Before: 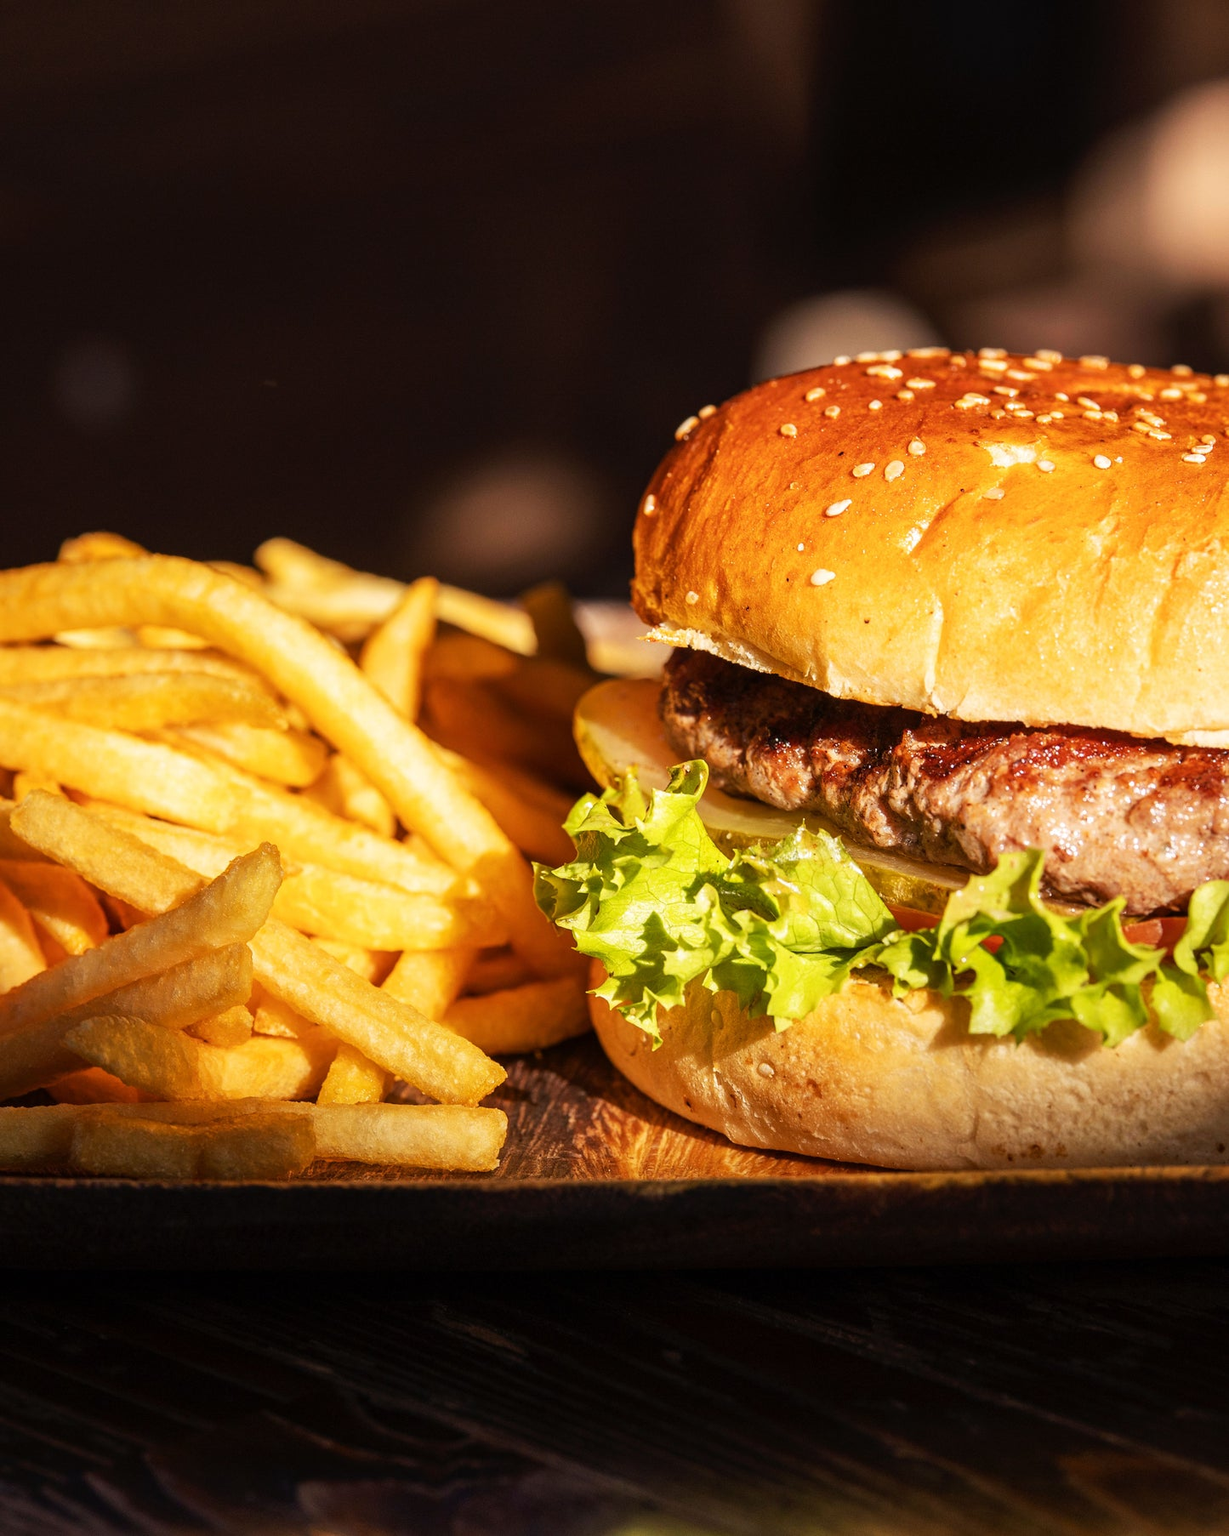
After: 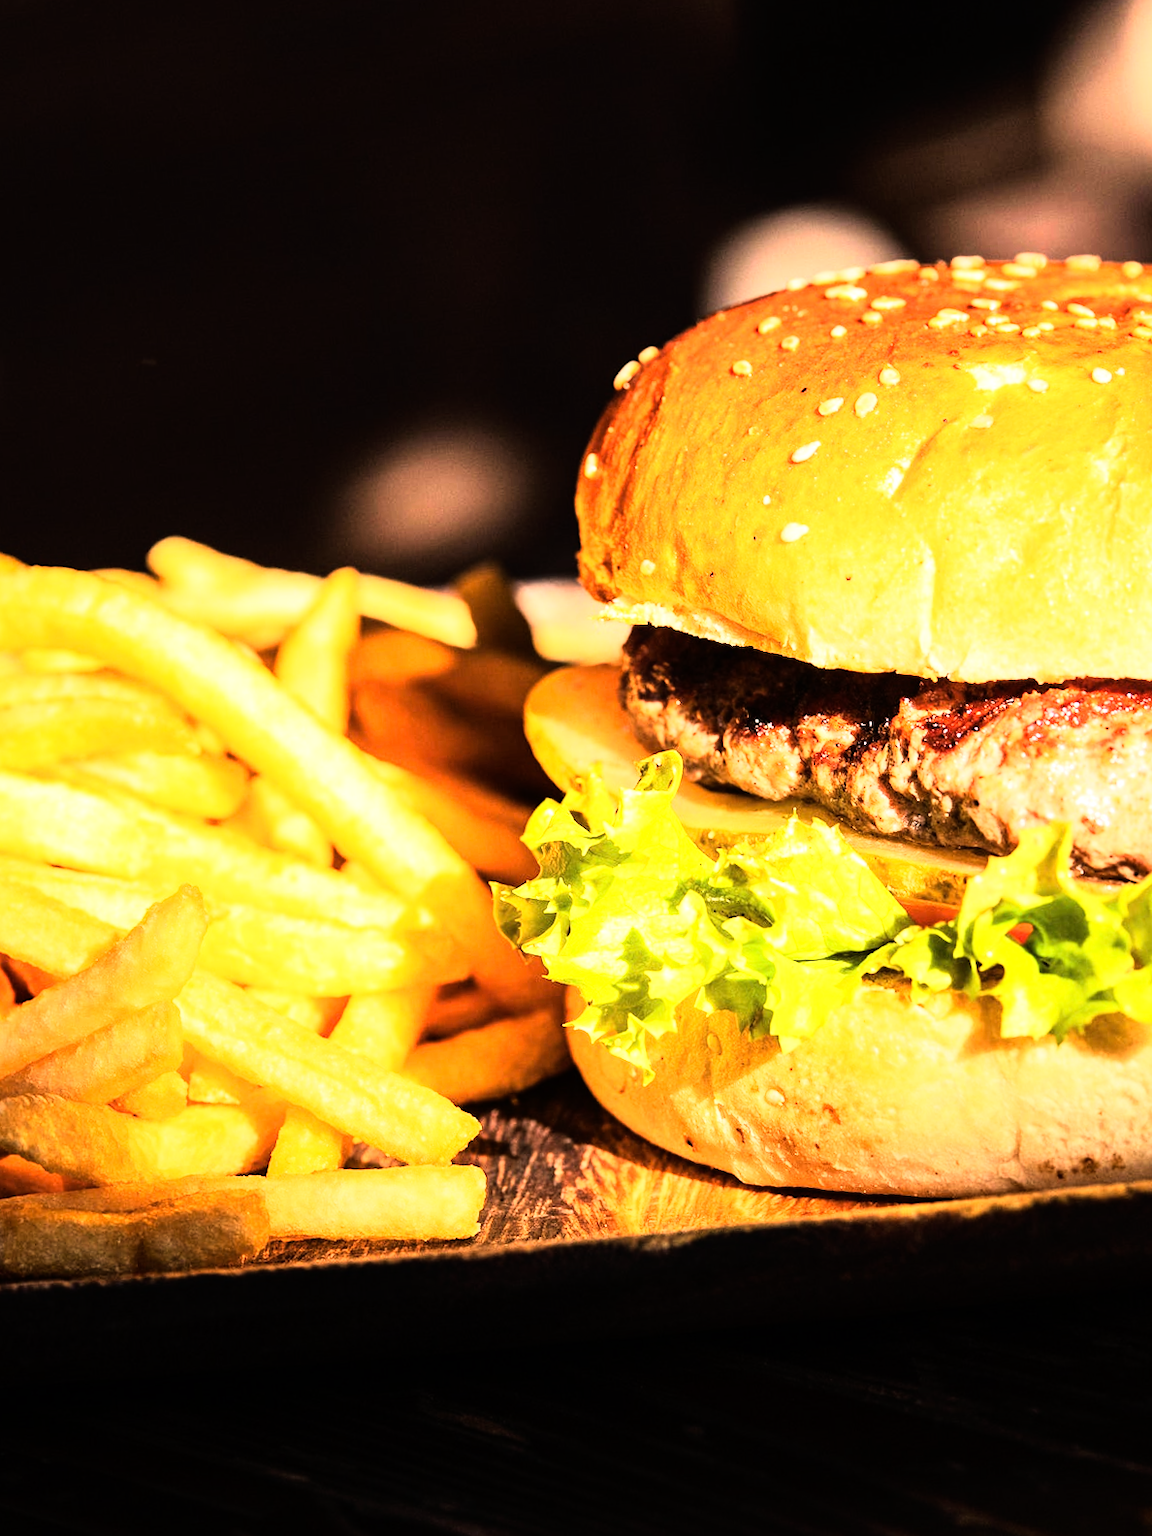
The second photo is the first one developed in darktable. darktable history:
crop: left 8.026%, right 7.374%
exposure: black level correction 0, exposure 0.5 EV, compensate highlight preservation false
rgb curve: curves: ch0 [(0, 0) (0.21, 0.15) (0.24, 0.21) (0.5, 0.75) (0.75, 0.96) (0.89, 0.99) (1, 1)]; ch1 [(0, 0.02) (0.21, 0.13) (0.25, 0.2) (0.5, 0.67) (0.75, 0.9) (0.89, 0.97) (1, 1)]; ch2 [(0, 0.02) (0.21, 0.13) (0.25, 0.2) (0.5, 0.67) (0.75, 0.9) (0.89, 0.97) (1, 1)], compensate middle gray true
rotate and perspective: rotation -4.57°, crop left 0.054, crop right 0.944, crop top 0.087, crop bottom 0.914
